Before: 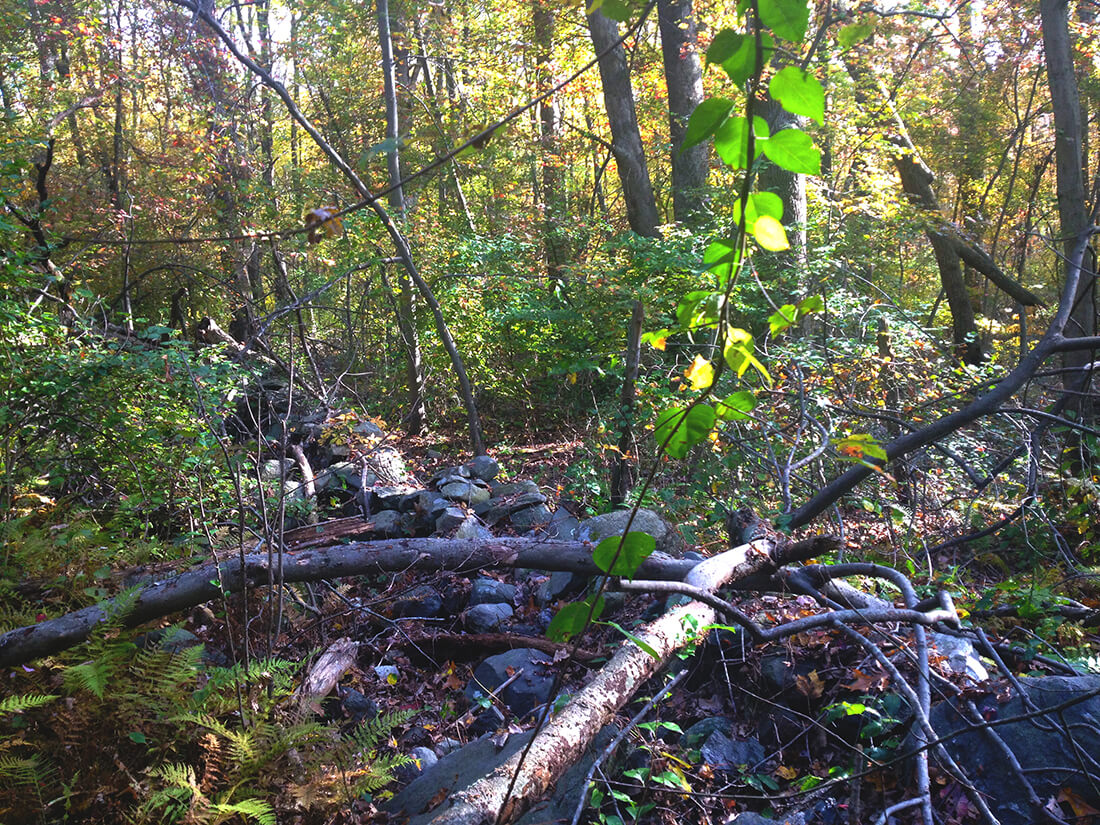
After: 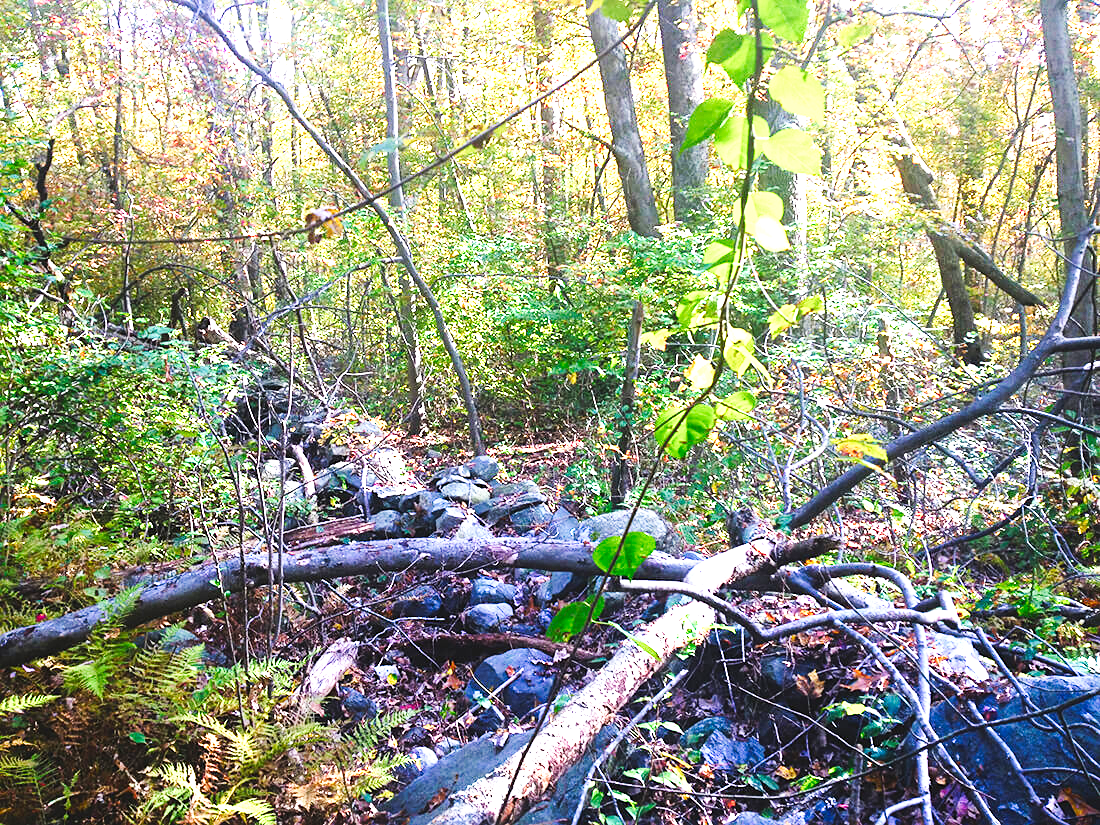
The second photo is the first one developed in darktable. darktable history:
tone equalizer: -8 EV -0.772 EV, -7 EV -0.736 EV, -6 EV -0.57 EV, -5 EV -0.399 EV, -3 EV 0.368 EV, -2 EV 0.6 EV, -1 EV 0.68 EV, +0 EV 0.731 EV
exposure: black level correction 0, exposure 0.695 EV, compensate exposure bias true, compensate highlight preservation false
sharpen: amount 0.214
color balance rgb: perceptual saturation grading › global saturation 20%, perceptual saturation grading › highlights -25.881%, perceptual saturation grading › shadows 24.945%
tone curve: curves: ch0 [(0, 0) (0.003, 0.017) (0.011, 0.018) (0.025, 0.03) (0.044, 0.051) (0.069, 0.075) (0.1, 0.104) (0.136, 0.138) (0.177, 0.183) (0.224, 0.237) (0.277, 0.294) (0.335, 0.361) (0.399, 0.446) (0.468, 0.552) (0.543, 0.66) (0.623, 0.753) (0.709, 0.843) (0.801, 0.912) (0.898, 0.962) (1, 1)], preserve colors none
